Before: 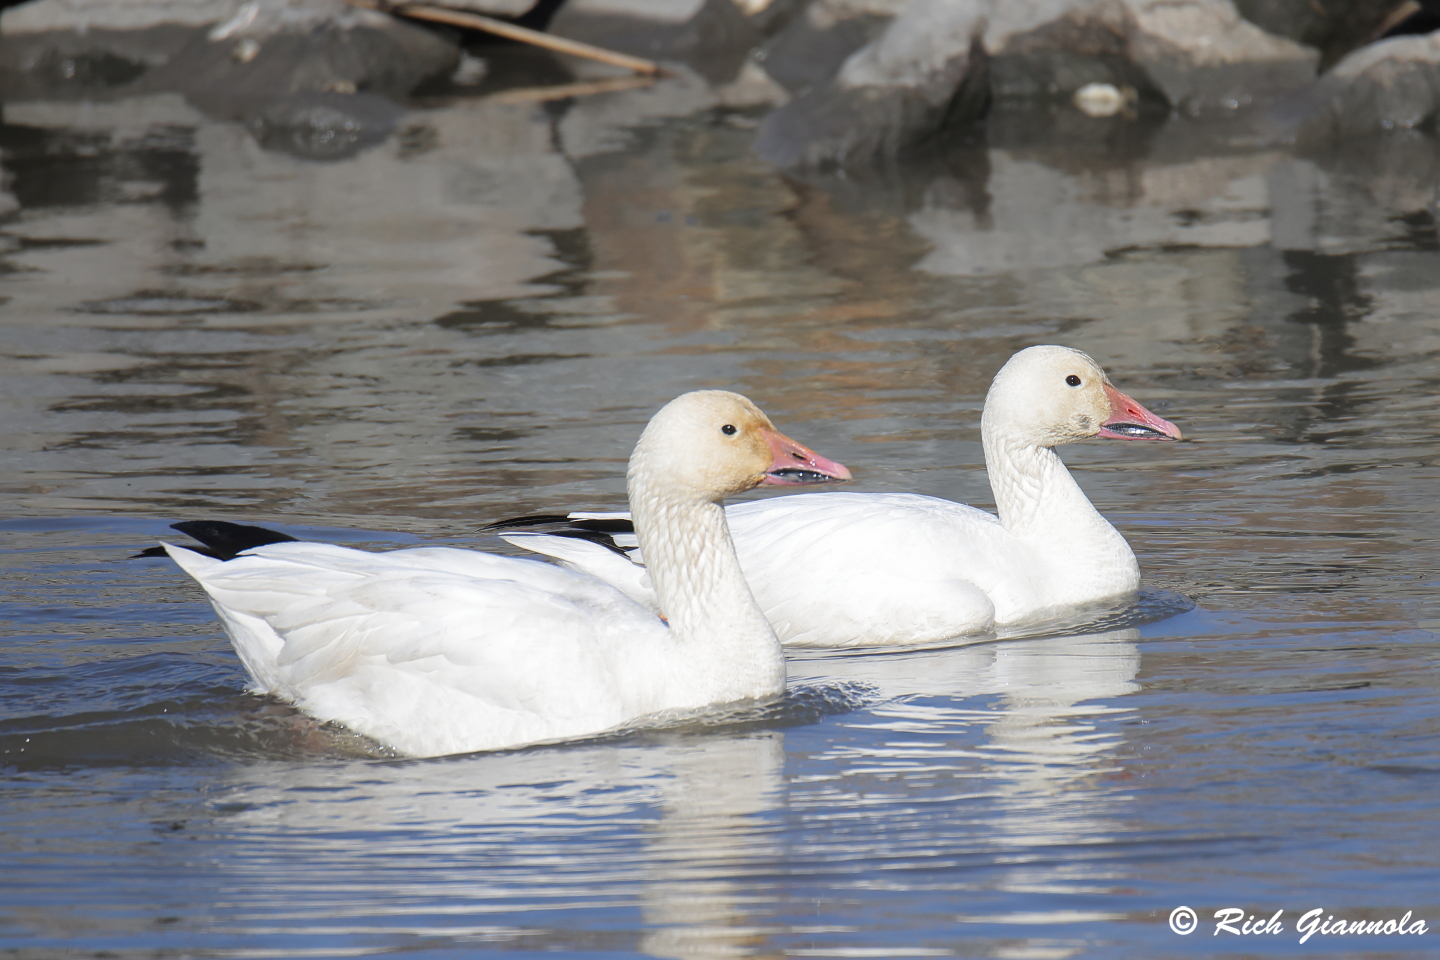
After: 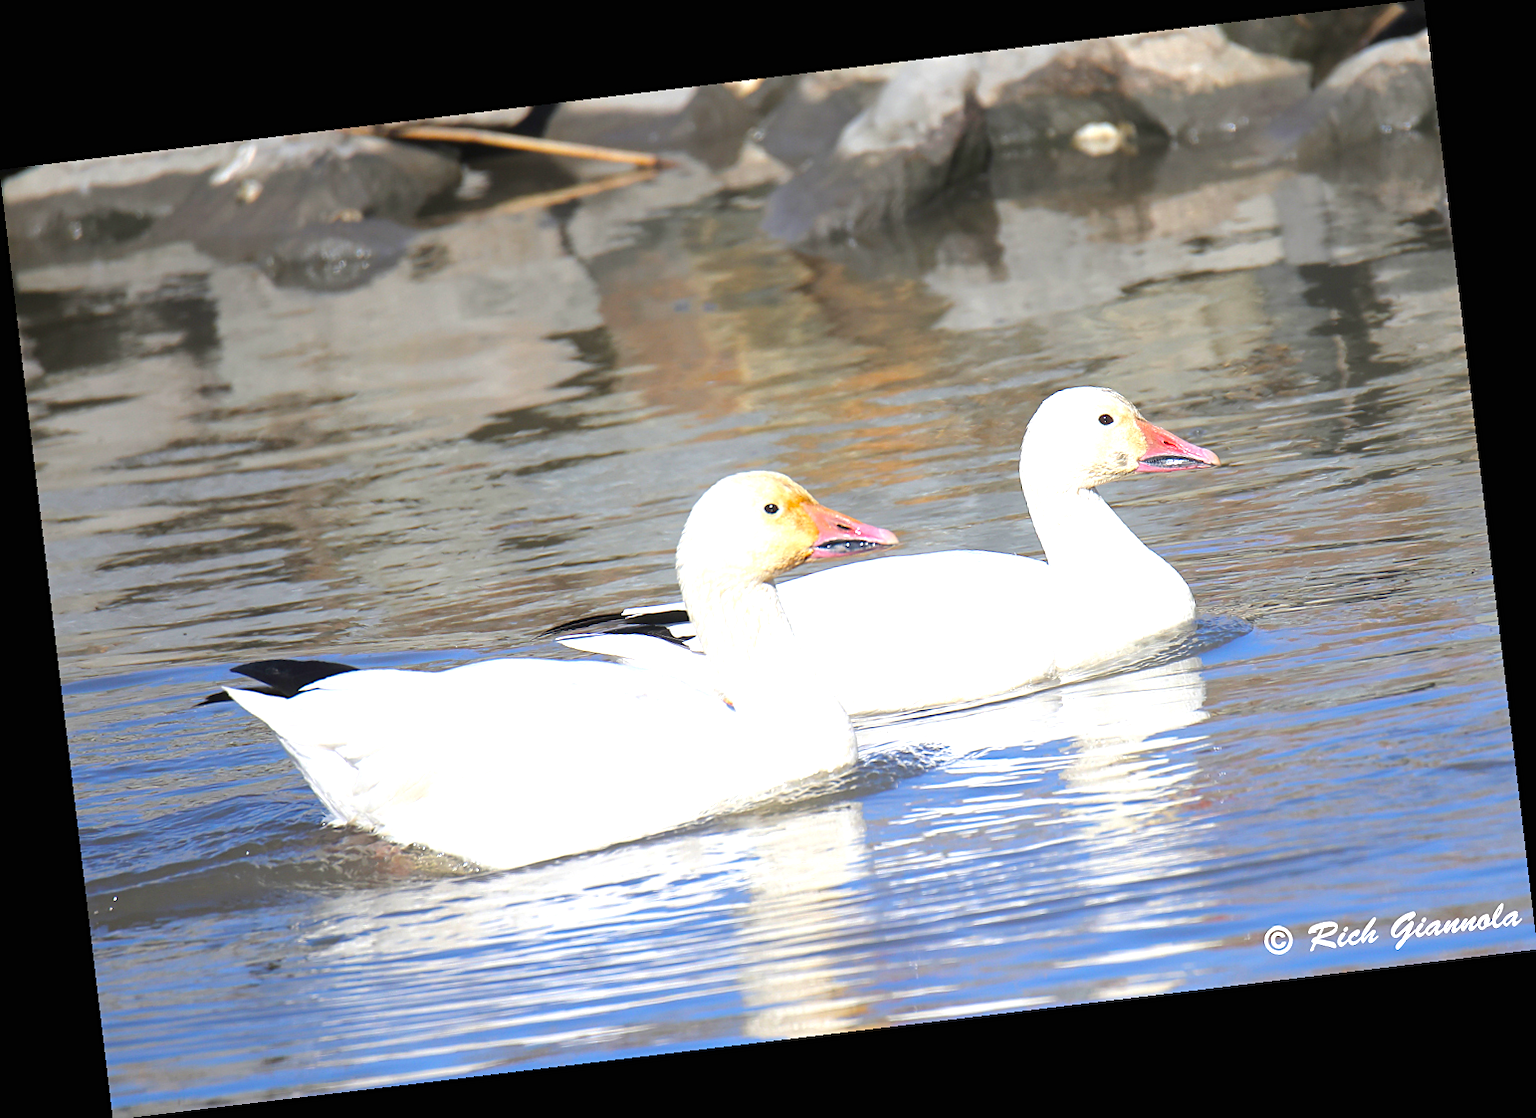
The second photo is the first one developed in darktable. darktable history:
exposure: black level correction 0, exposure 0.9 EV, compensate highlight preservation false
color balance rgb: linear chroma grading › global chroma 15%, perceptual saturation grading › global saturation 30%
sharpen: amount 0.2
rotate and perspective: rotation -6.83°, automatic cropping off
